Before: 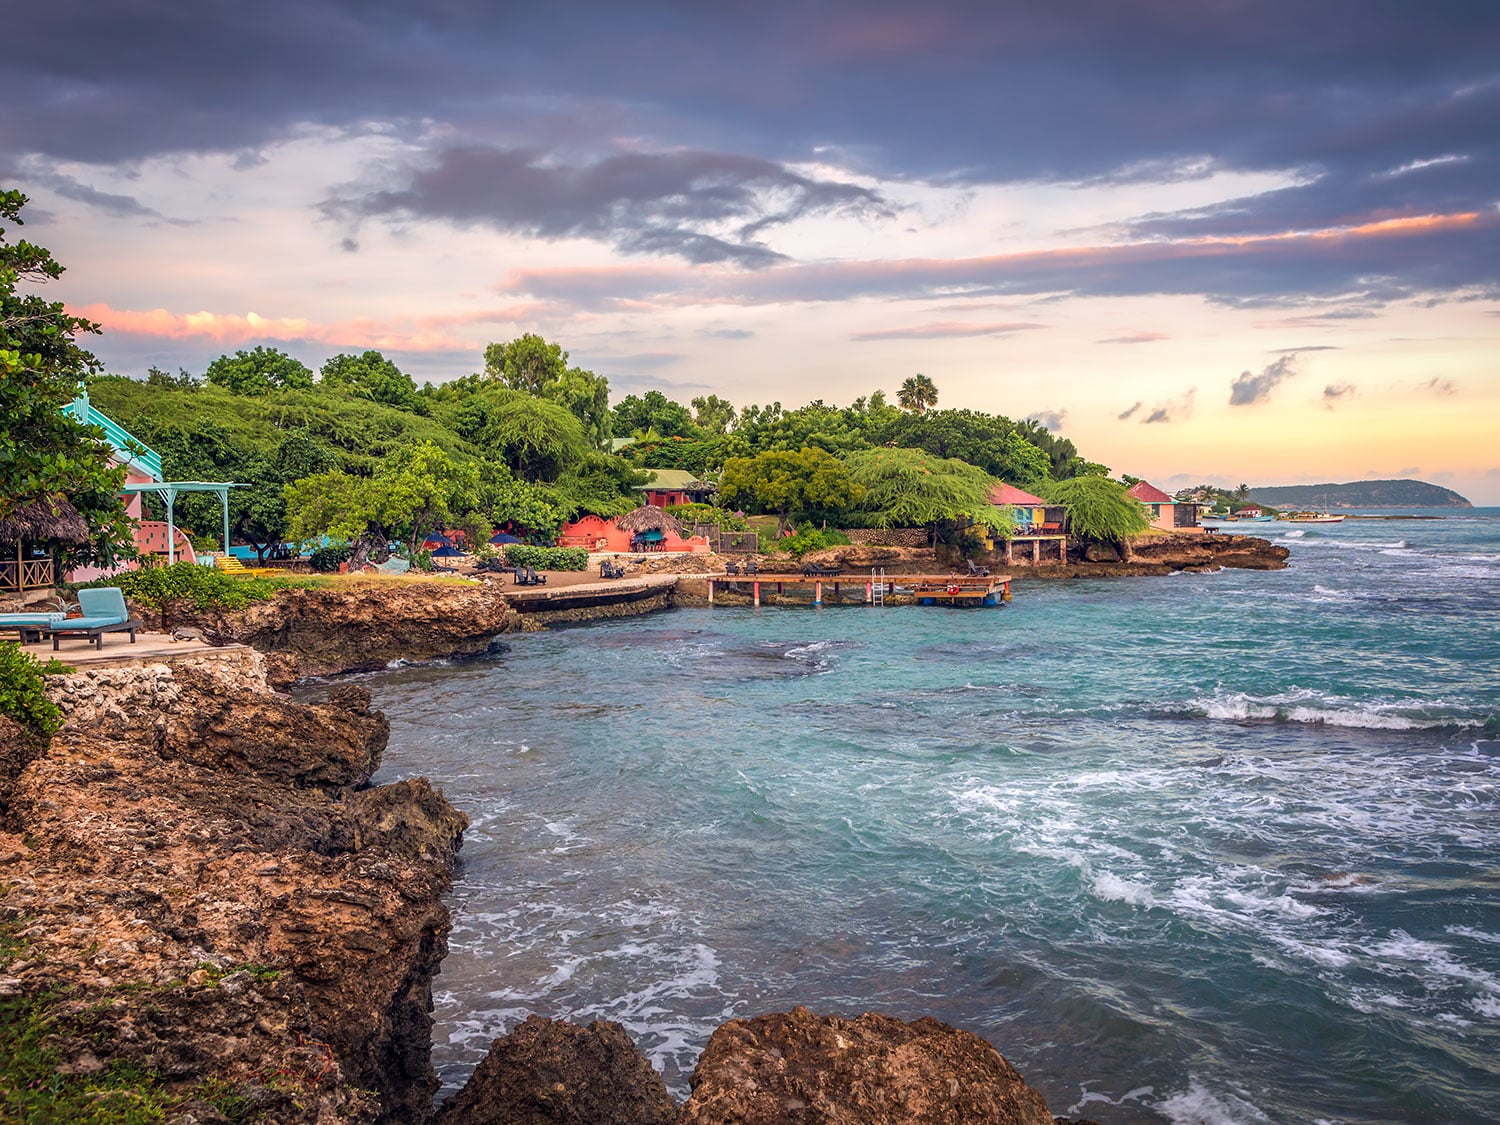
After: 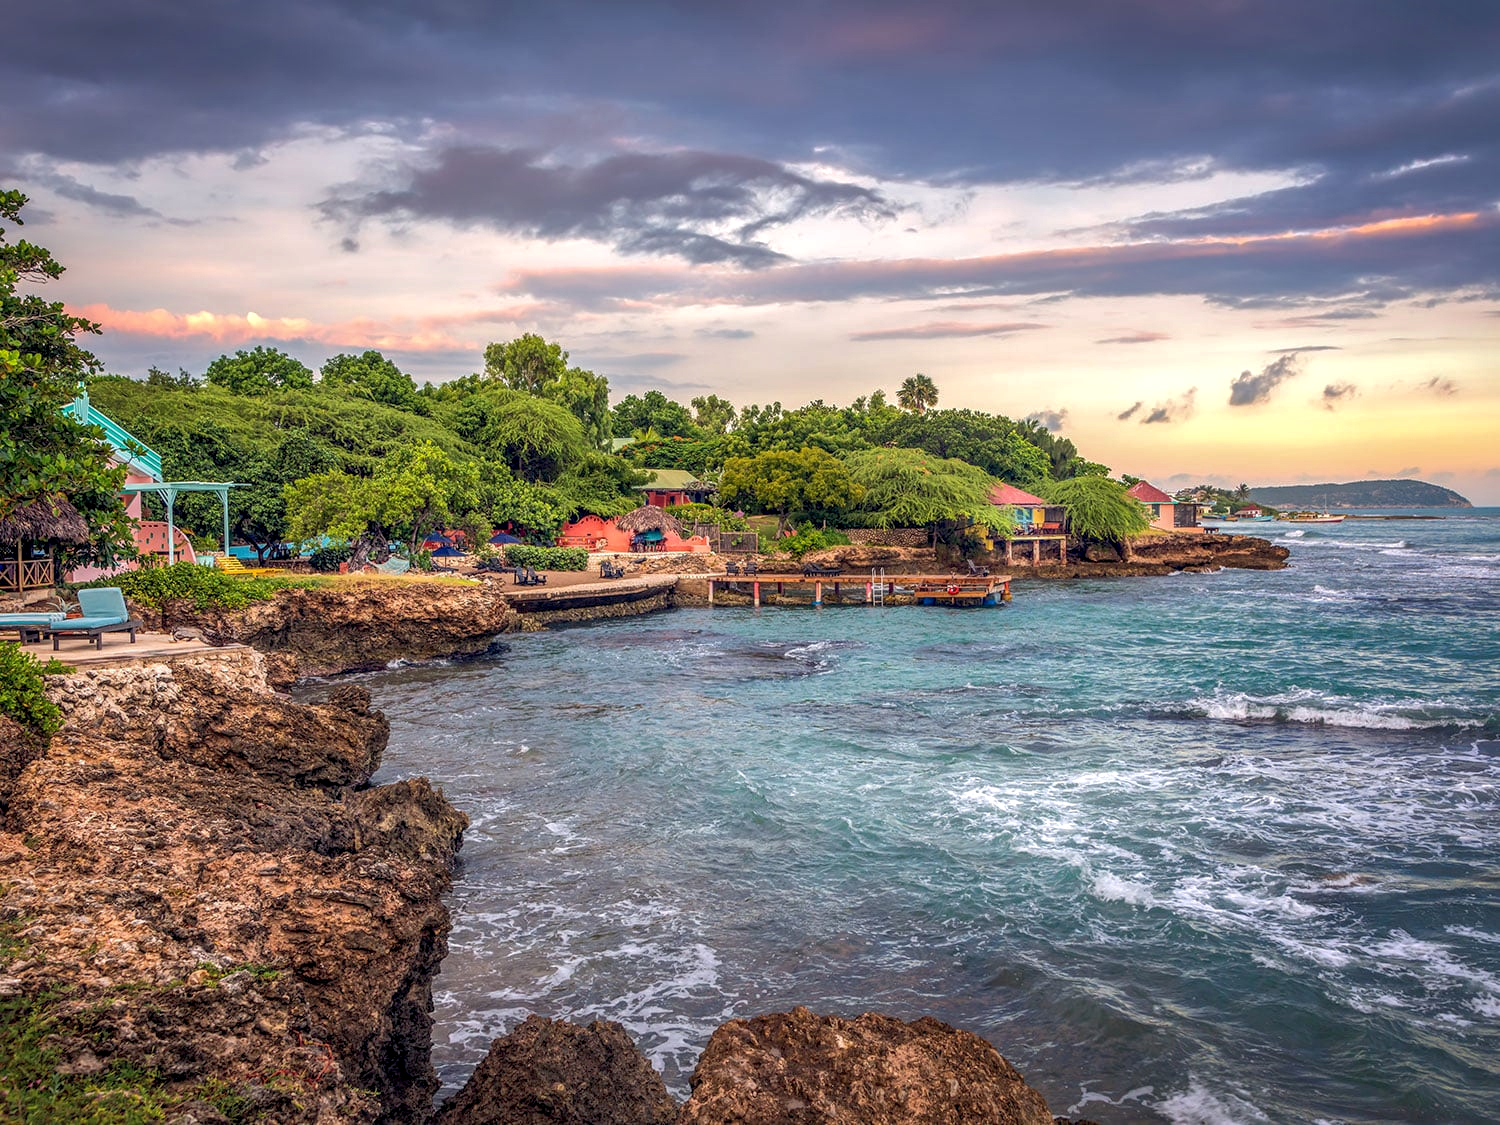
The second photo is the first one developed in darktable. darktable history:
shadows and highlights: on, module defaults
local contrast: highlights 35%, detail 135%
